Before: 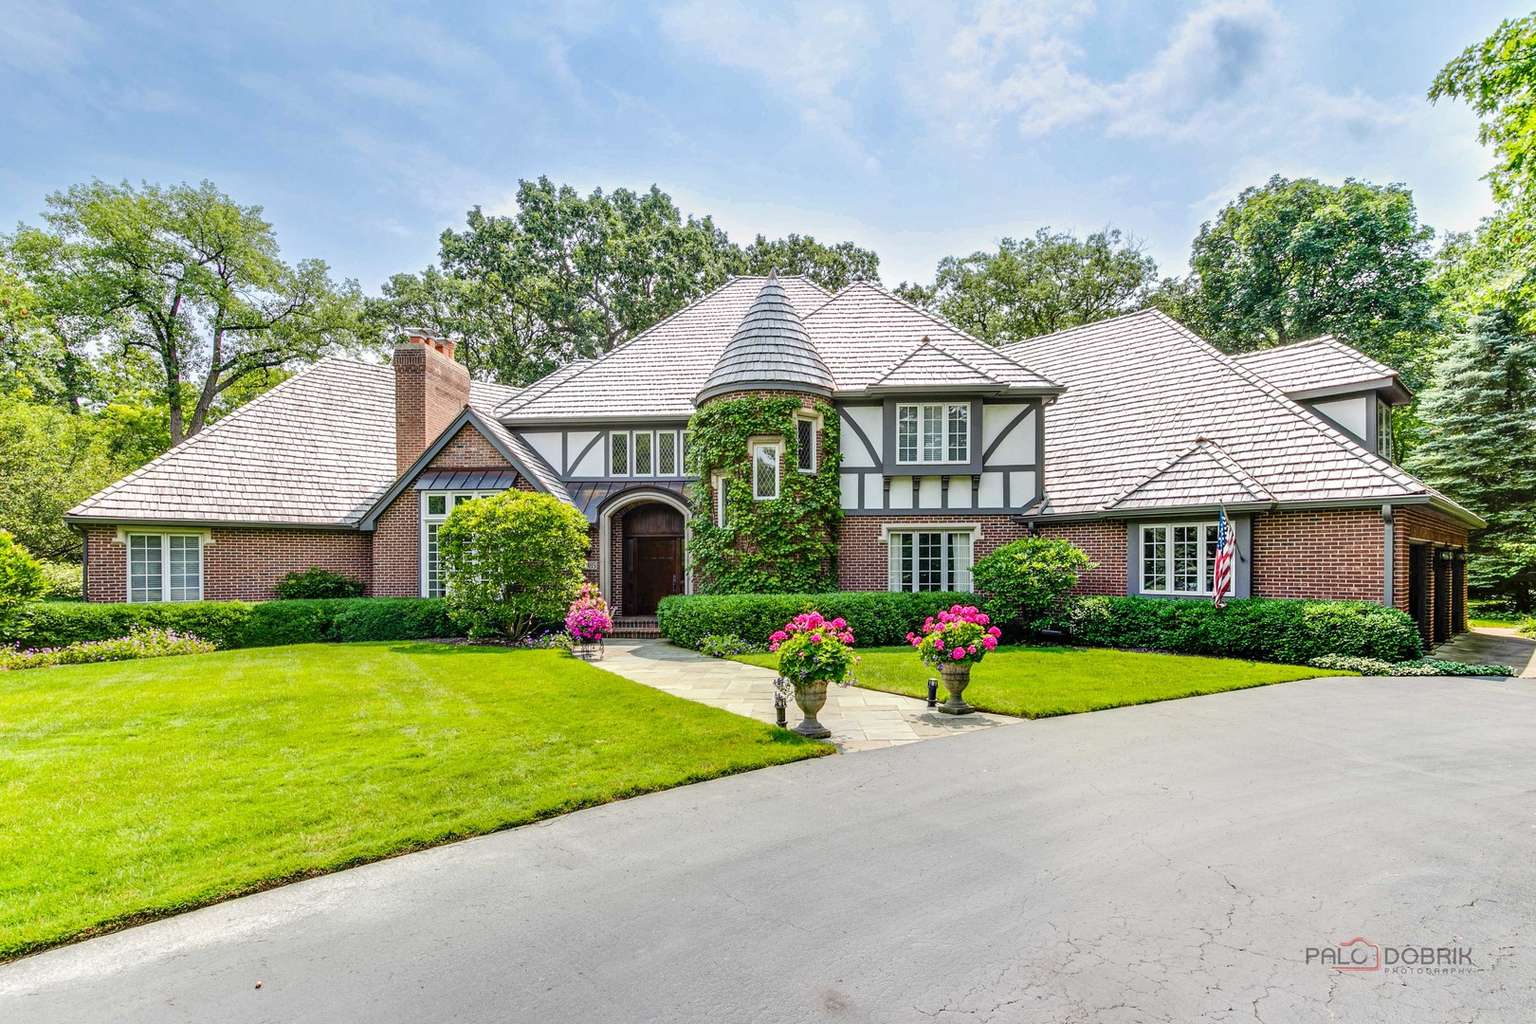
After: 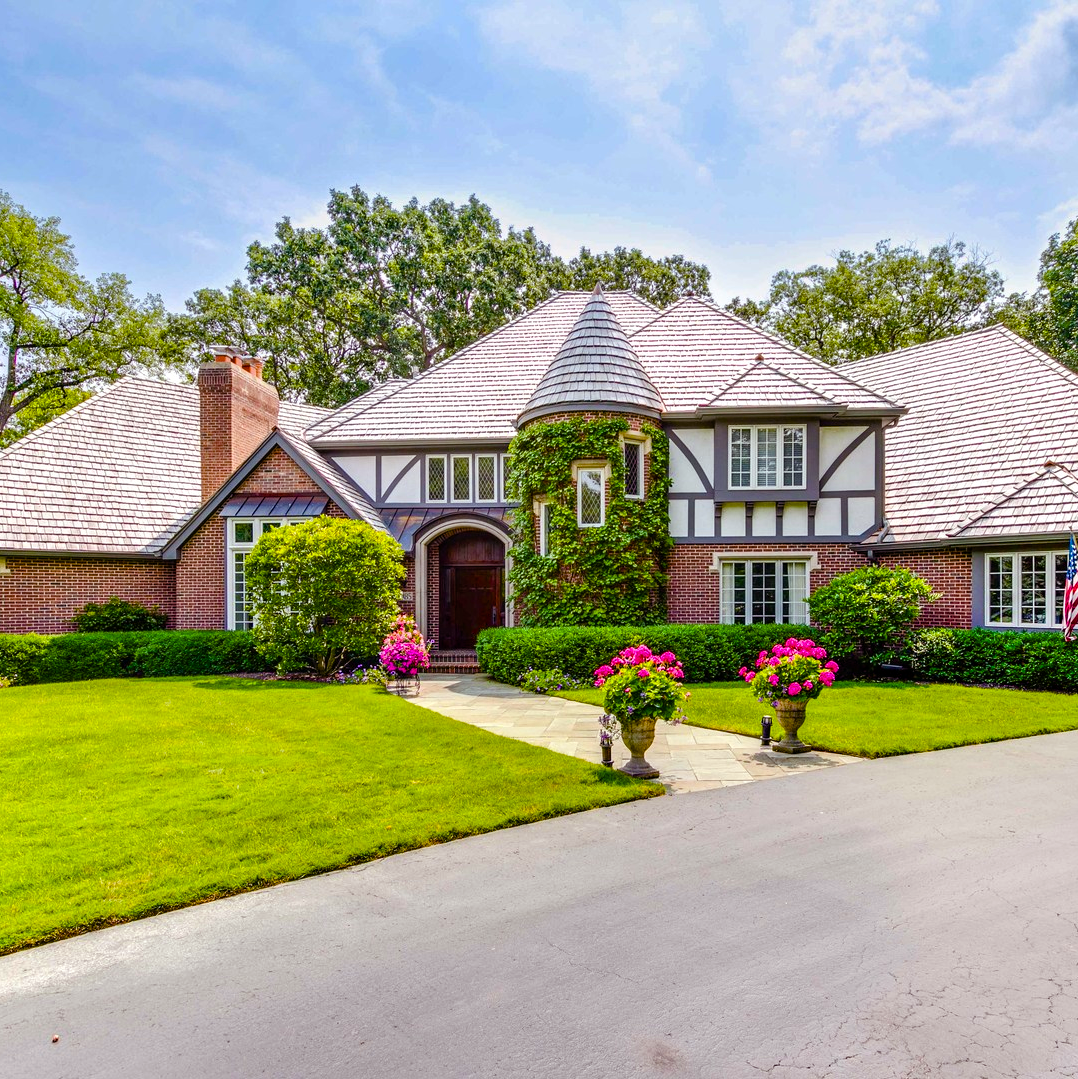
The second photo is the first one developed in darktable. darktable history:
crop and rotate: left 13.446%, right 19.952%
color correction: highlights b* 0.048
exposure: exposure 0.028 EV, compensate highlight preservation false
color balance rgb: power › luminance -7.792%, power › chroma 1.343%, power › hue 330.44°, linear chroma grading › global chroma 20.235%, perceptual saturation grading › global saturation 20%, perceptual saturation grading › highlights -14.344%, perceptual saturation grading › shadows 49.996%, global vibrance 9.267%
